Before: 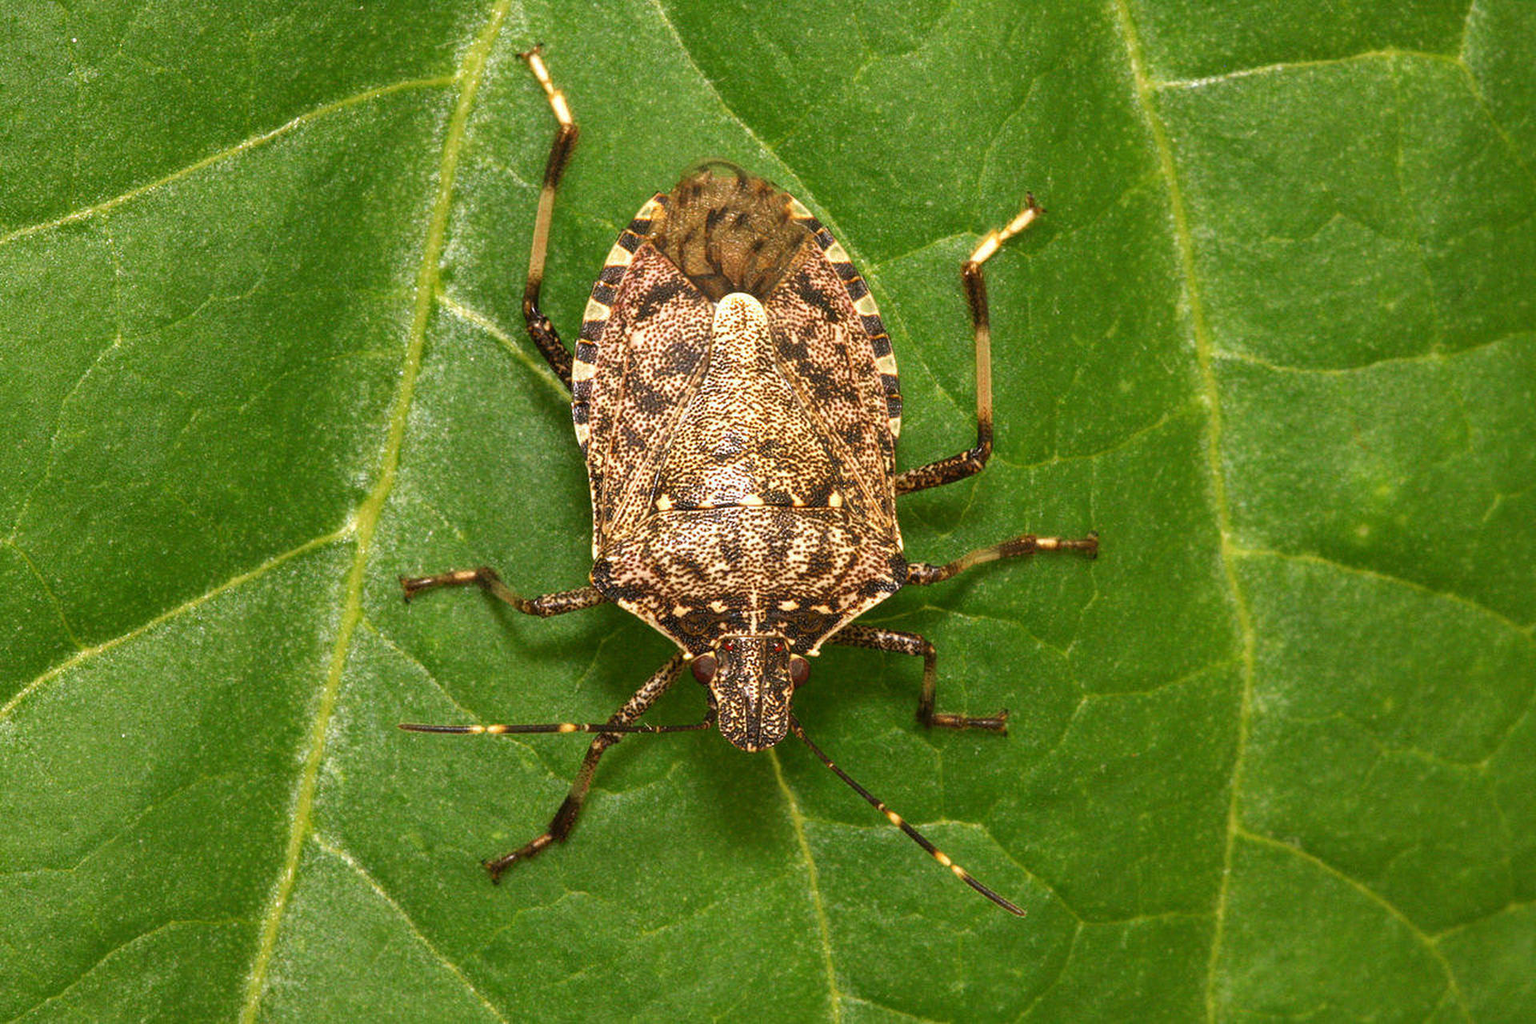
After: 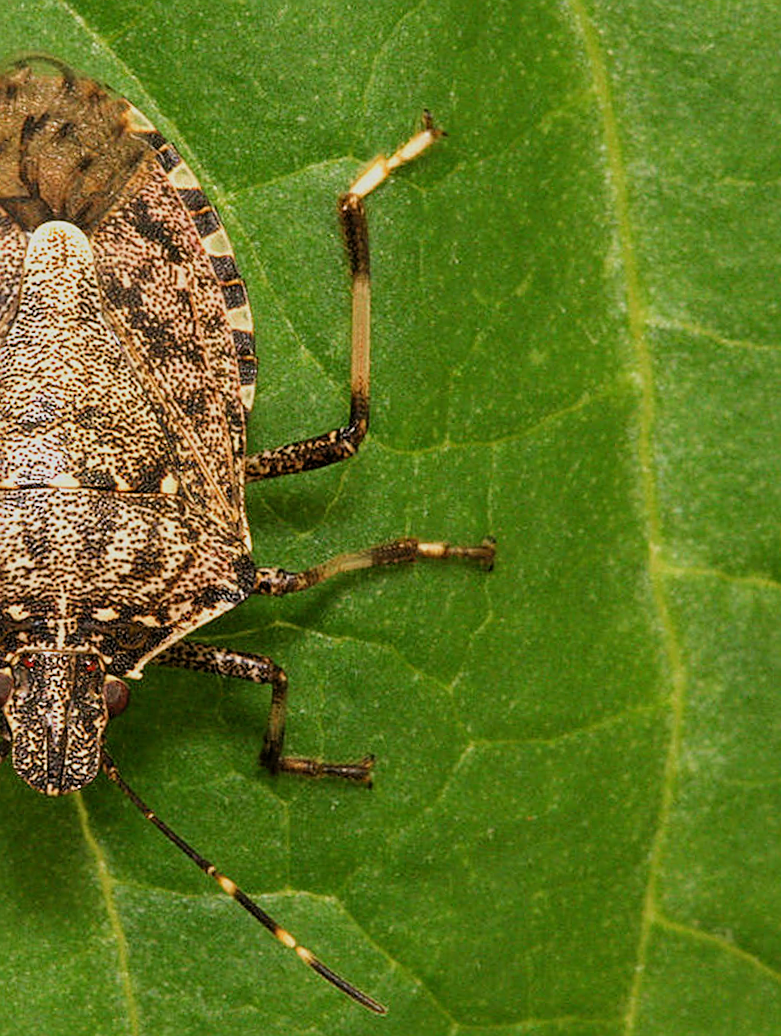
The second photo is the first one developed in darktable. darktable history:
crop: left 45.721%, top 13.393%, right 14.118%, bottom 10.01%
filmic rgb: middle gray luminance 18.42%, black relative exposure -9 EV, white relative exposure 3.75 EV, threshold 6 EV, target black luminance 0%, hardness 4.85, latitude 67.35%, contrast 0.955, highlights saturation mix 20%, shadows ↔ highlights balance 21.36%, add noise in highlights 0, preserve chrominance luminance Y, color science v3 (2019), use custom middle-gray values true, iterations of high-quality reconstruction 0, contrast in highlights soft, enable highlight reconstruction true
rotate and perspective: rotation 2.27°, automatic cropping off
sharpen: on, module defaults
